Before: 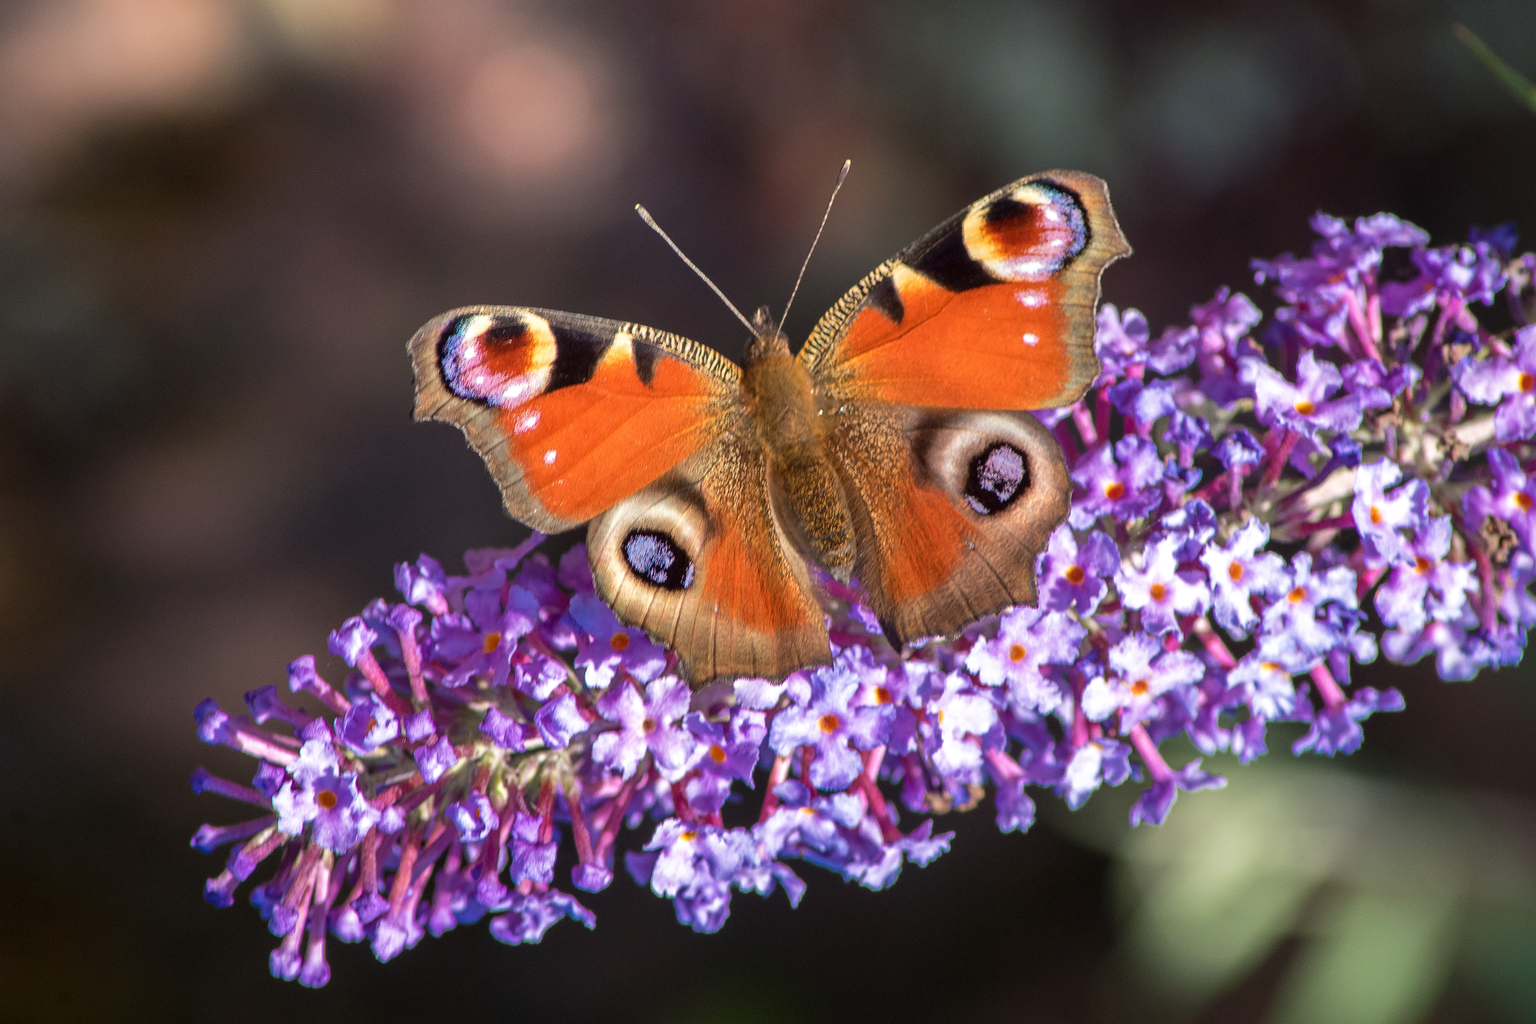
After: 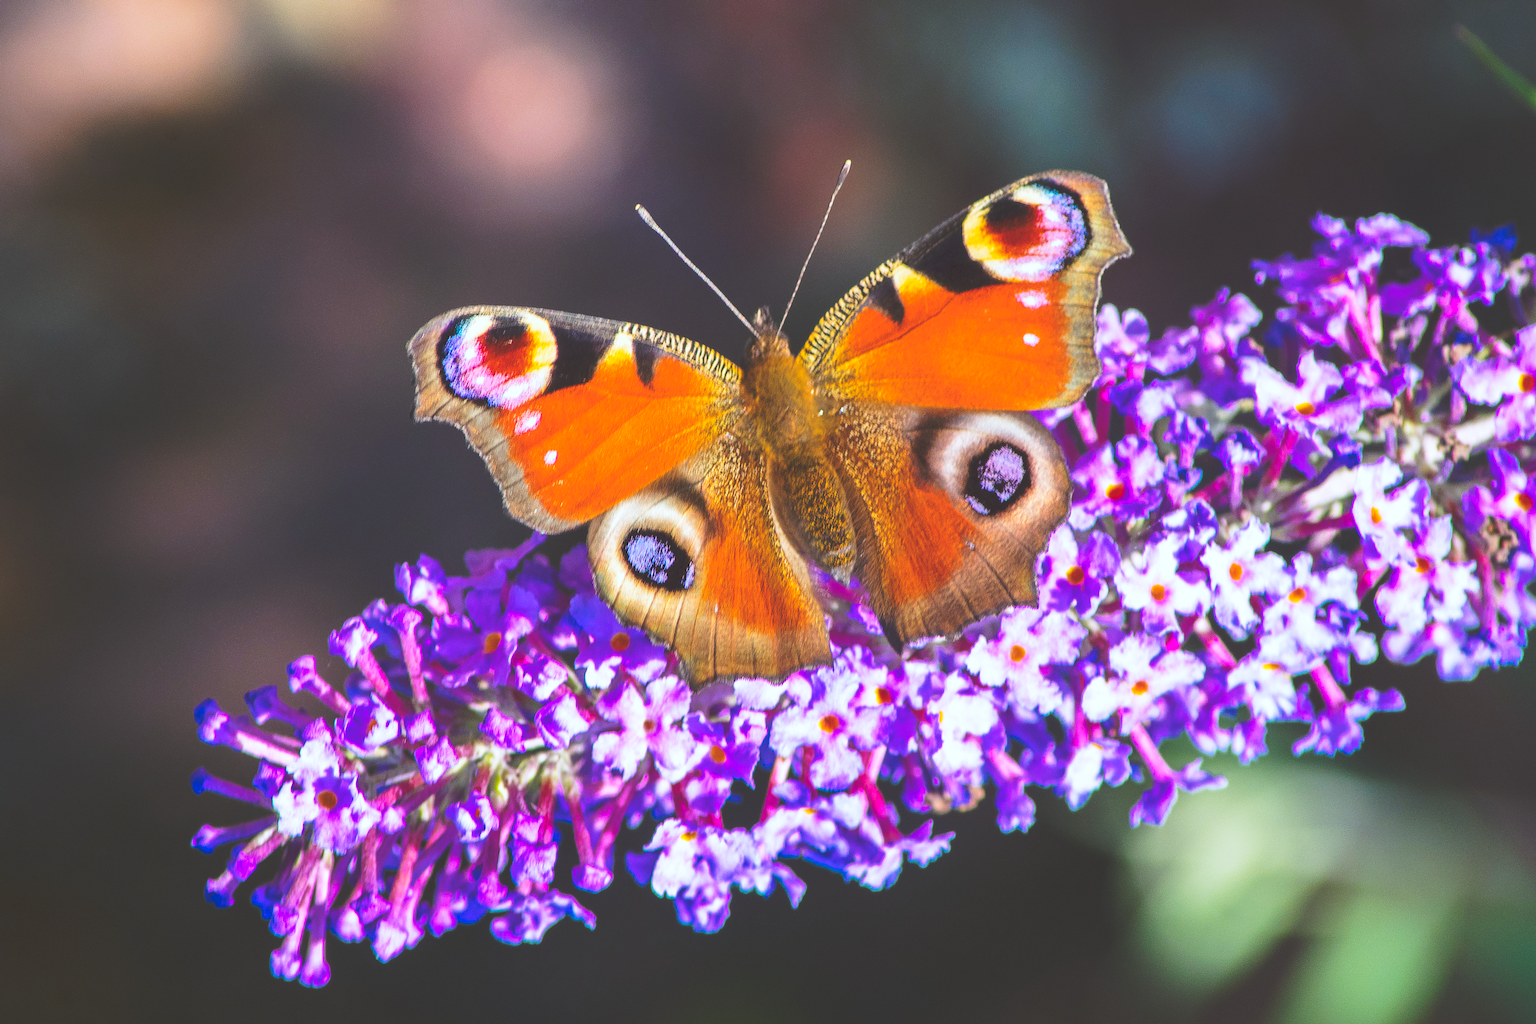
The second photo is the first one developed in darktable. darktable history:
white balance: red 0.924, blue 1.095
color balance rgb: linear chroma grading › global chroma 15%, perceptual saturation grading › global saturation 30%
tone curve: curves: ch0 [(0, 0) (0.003, 0.203) (0.011, 0.203) (0.025, 0.21) (0.044, 0.22) (0.069, 0.231) (0.1, 0.243) (0.136, 0.255) (0.177, 0.277) (0.224, 0.305) (0.277, 0.346) (0.335, 0.412) (0.399, 0.492) (0.468, 0.571) (0.543, 0.658) (0.623, 0.75) (0.709, 0.837) (0.801, 0.905) (0.898, 0.955) (1, 1)], preserve colors none
